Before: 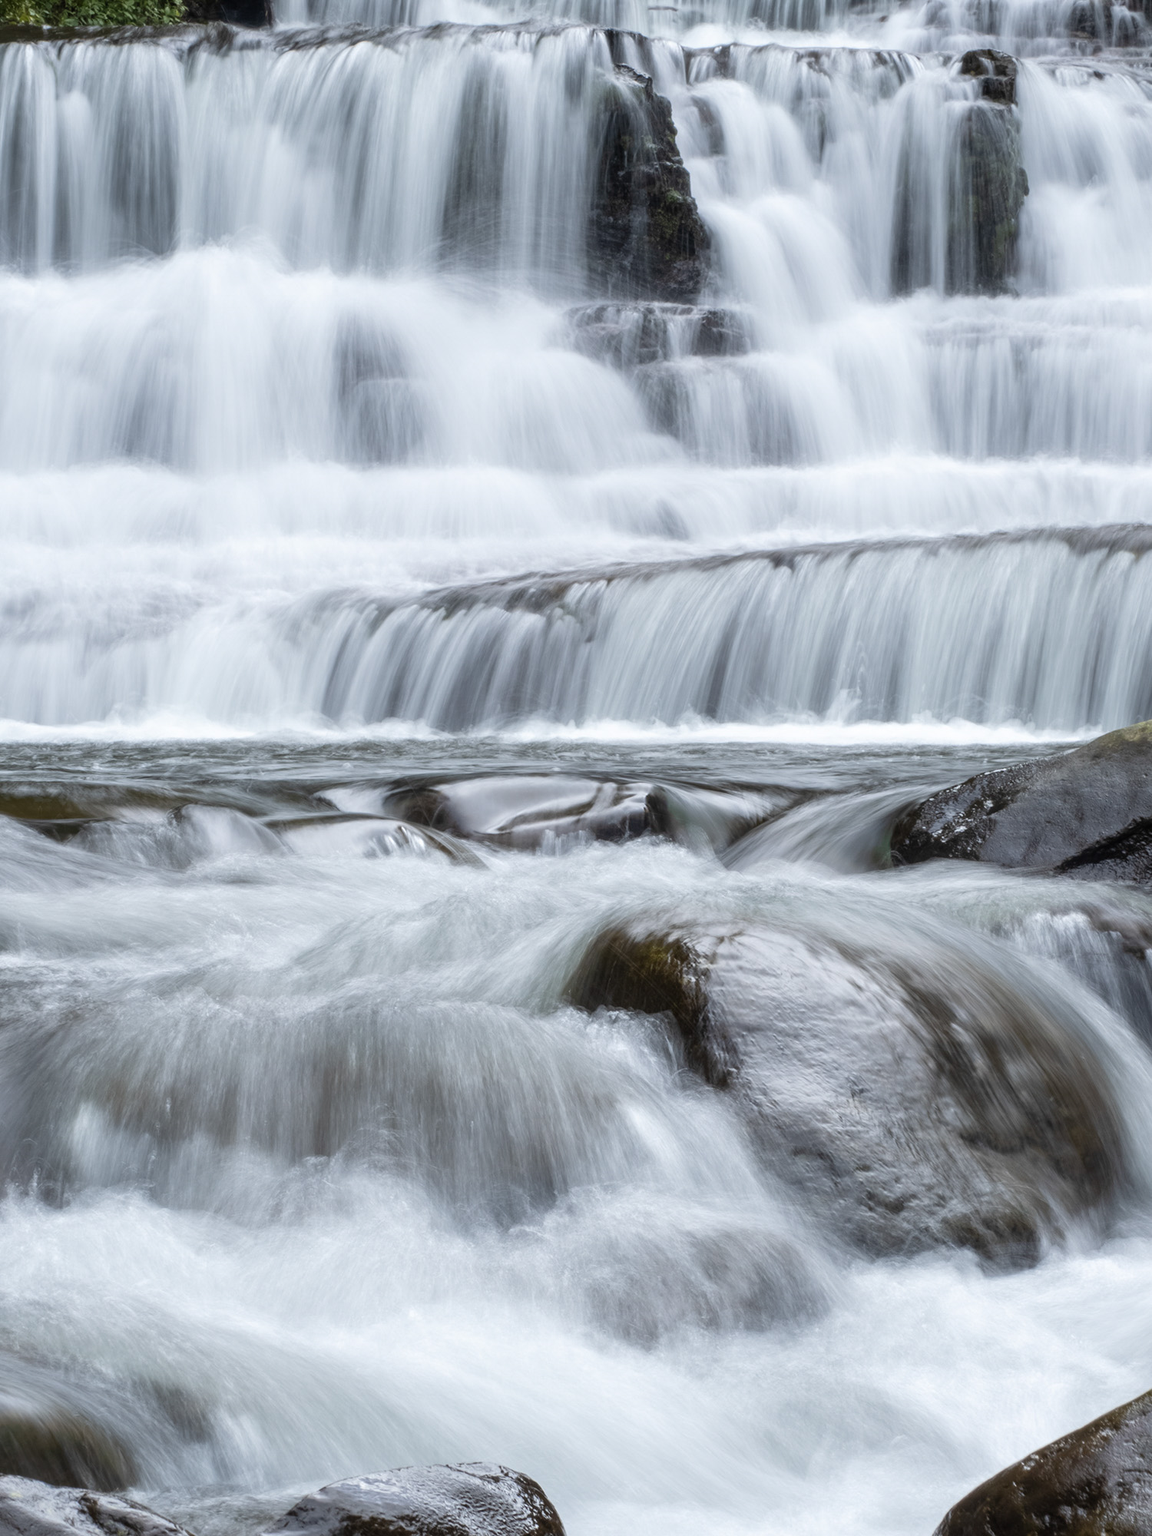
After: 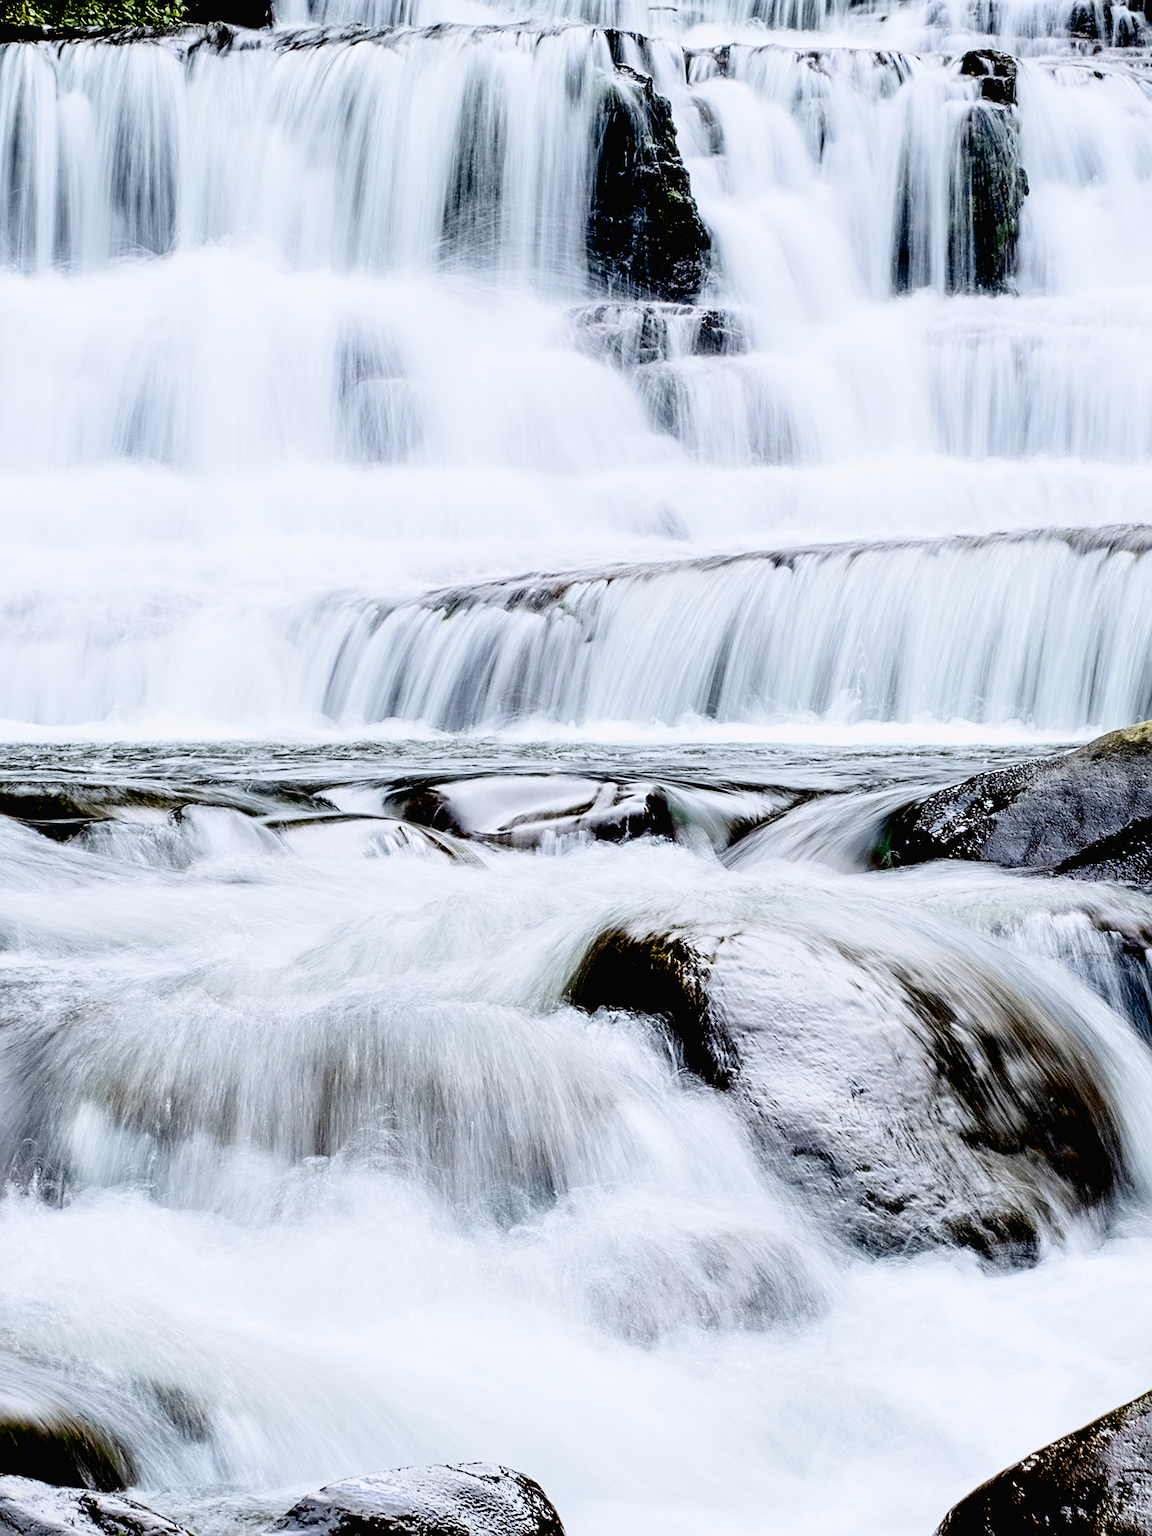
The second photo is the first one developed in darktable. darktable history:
color balance rgb: power › hue 73.42°, highlights gain › chroma 0.29%, highlights gain › hue 331.09°, perceptual saturation grading › global saturation 45.164%, perceptual saturation grading › highlights -49.079%, perceptual saturation grading › shadows 29.673%
exposure: black level correction 0.045, exposure -0.234 EV, compensate exposure bias true, compensate highlight preservation false
tone curve: curves: ch0 [(0, 0) (0.004, 0) (0.133, 0.071) (0.325, 0.456) (0.832, 0.957) (1, 1)], color space Lab, independent channels, preserve colors none
base curve: preserve colors none
contrast equalizer: y [[0.502, 0.505, 0.512, 0.529, 0.564, 0.588], [0.5 ×6], [0.502, 0.505, 0.512, 0.529, 0.564, 0.588], [0, 0.001, 0.001, 0.004, 0.008, 0.011], [0, 0.001, 0.001, 0.004, 0.008, 0.011]]
shadows and highlights: shadows 31, highlights 0.858, soften with gaussian
contrast brightness saturation: contrast -0.11
sharpen: on, module defaults
